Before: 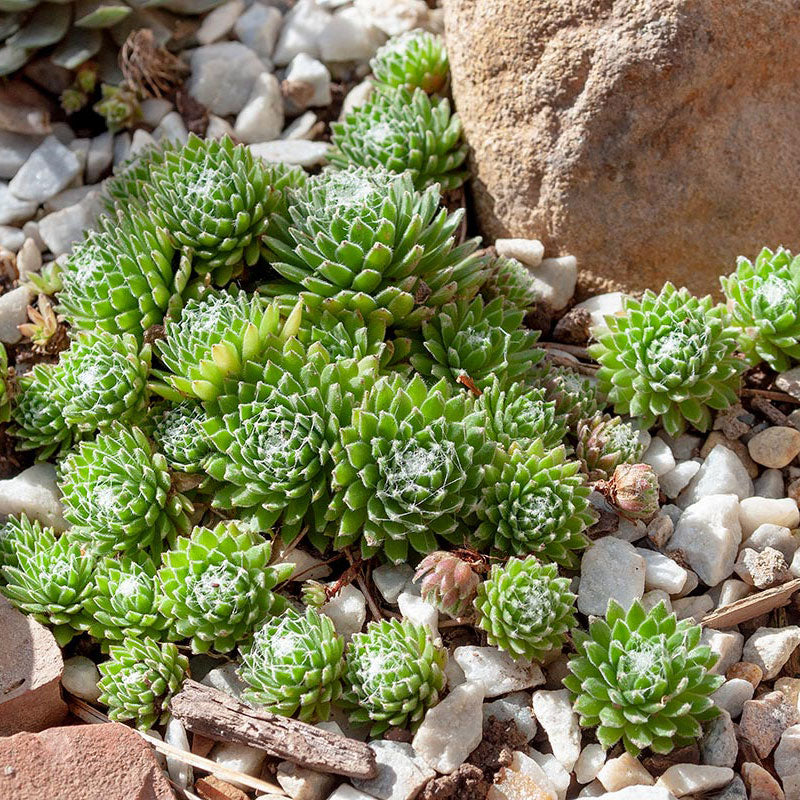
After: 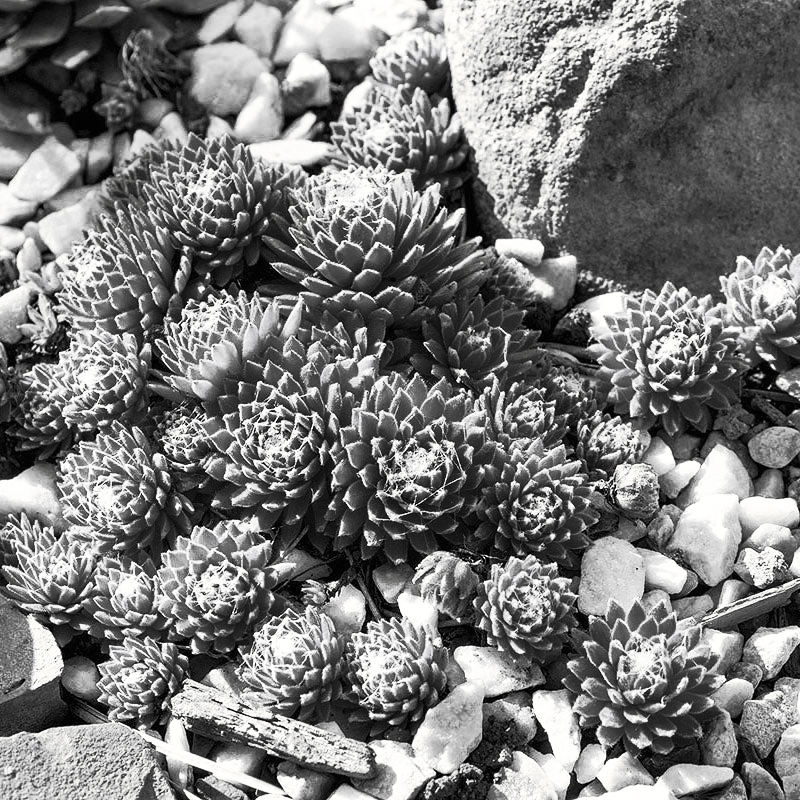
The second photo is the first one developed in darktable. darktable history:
tone curve: curves: ch0 [(0, 0) (0.003, 0.003) (0.011, 0.008) (0.025, 0.018) (0.044, 0.04) (0.069, 0.062) (0.1, 0.09) (0.136, 0.121) (0.177, 0.158) (0.224, 0.197) (0.277, 0.255) (0.335, 0.314) (0.399, 0.391) (0.468, 0.496) (0.543, 0.683) (0.623, 0.801) (0.709, 0.883) (0.801, 0.94) (0.898, 0.984) (1, 1)], preserve colors none
color look up table: target L [89.53, 71.1, 88.82, 86.7, 74.42, 48.36, 58.64, 58.64, 37.12, 23.52, 200.09, 100, 54.76, 67, 39.49, 56.32, 43.8, 34.03, 56.7, 33.18, 39.49, 43.39, 1.097, 14.68, 11.76, 5.464, 0.548, 79.52, 75.52, 85.98, 83.12, 62.72, 79.52, 58.12, 72.94, 37.82, 30.59, 39.49, 11.26, 91.64, 100, 100, 91.64, 85.27, 69.61, 84.56, 58.38, 63.22, 35.44], target a [-0.003, 0, -0.101, -0.003, -0.003, 0.001, 0, 0, 0.001, 0, 0, -0.653, 0.001, 0, 0, 0.001, 0.001, 0, 0.001, 0, 0, 0.001, 0 ×5, -0.003, 0, -0.003, -0.003, 0.001, -0.003, 0.001, -0.001, 0 ×4, -0.1, -0.653, -0.653, -0.1, -0.003, 0, -0.003, 0.001, 0, 0.001], target b [0.026, 0.004, 1.248, 0.027, 0.028, -0.008, -0.002, -0.002, -0.004, -0.003, 0, 8.394, -0.006, 0.005, 0, -0.006, -0.006, -0.001, -0.006, -0.001, 0, -0.007, 0, -0.001, 0, 0.003, 0, 0.027, 0.004, 0.027, 0.027, -0.003, 0.027, -0.002, 0.005, -0.001, -0.001, 0, 0, 1.239, 8.394, 8.394, 1.239, 0.027, 0.004, 0.027, -0.002, -0.002, -0.004], num patches 49
